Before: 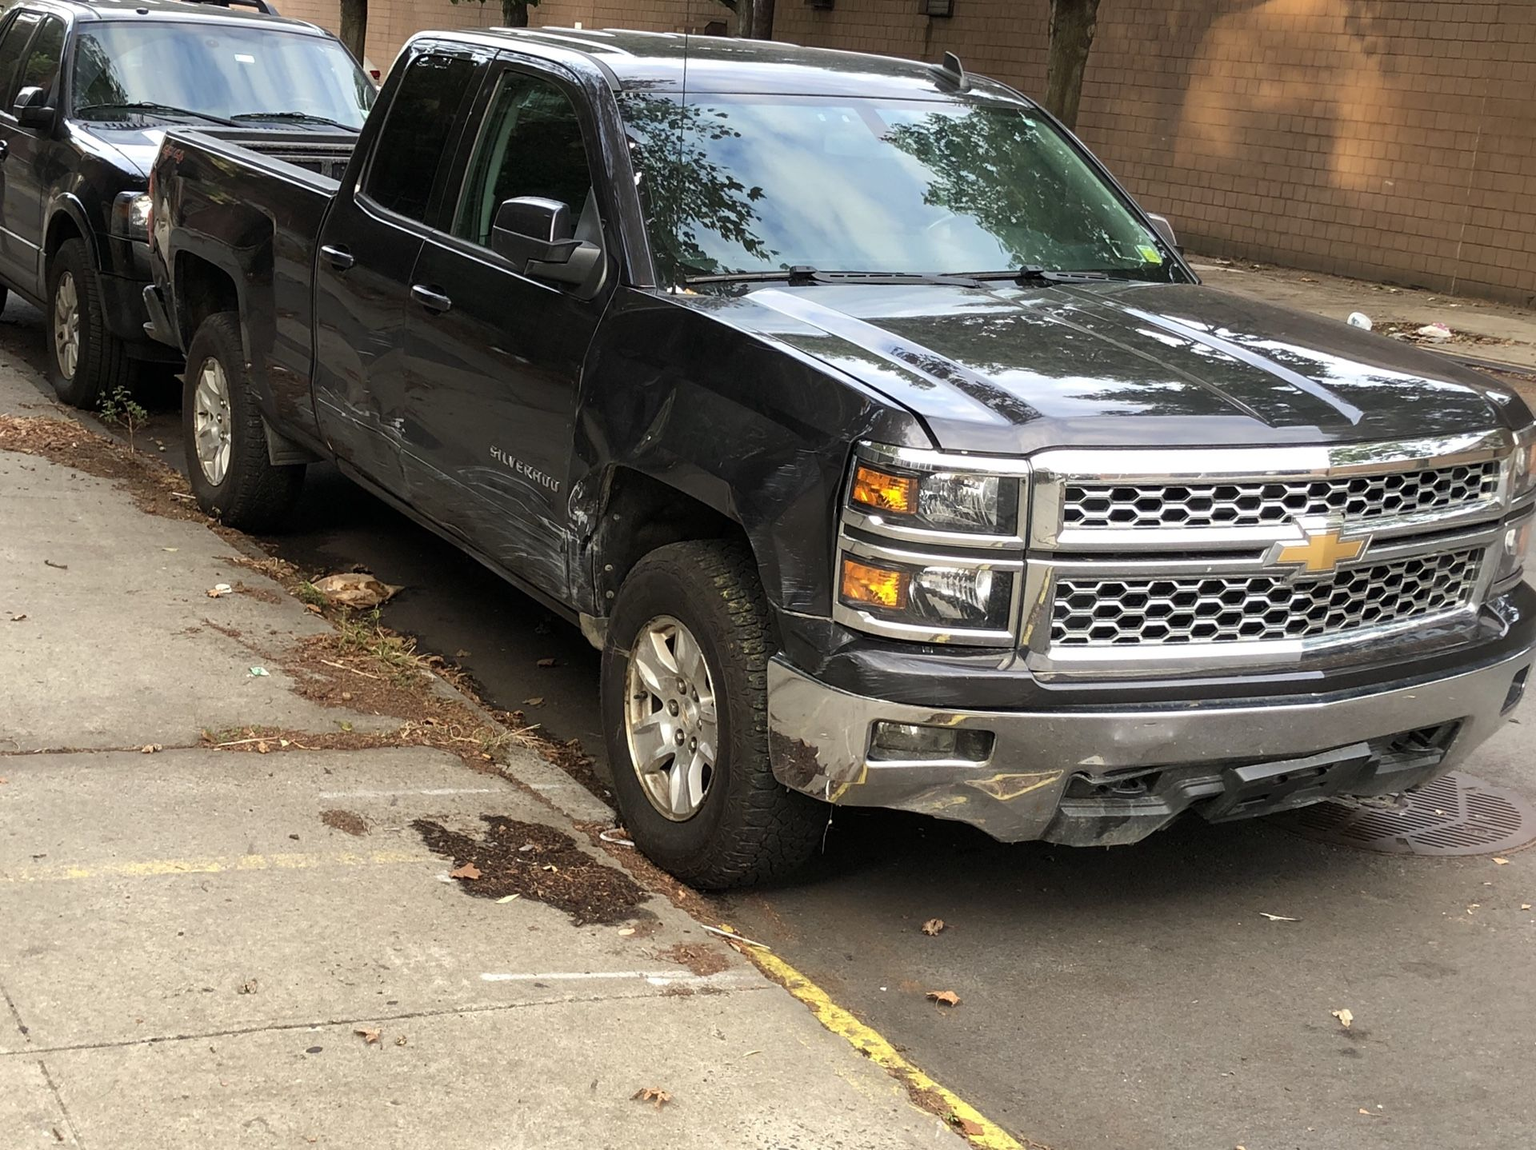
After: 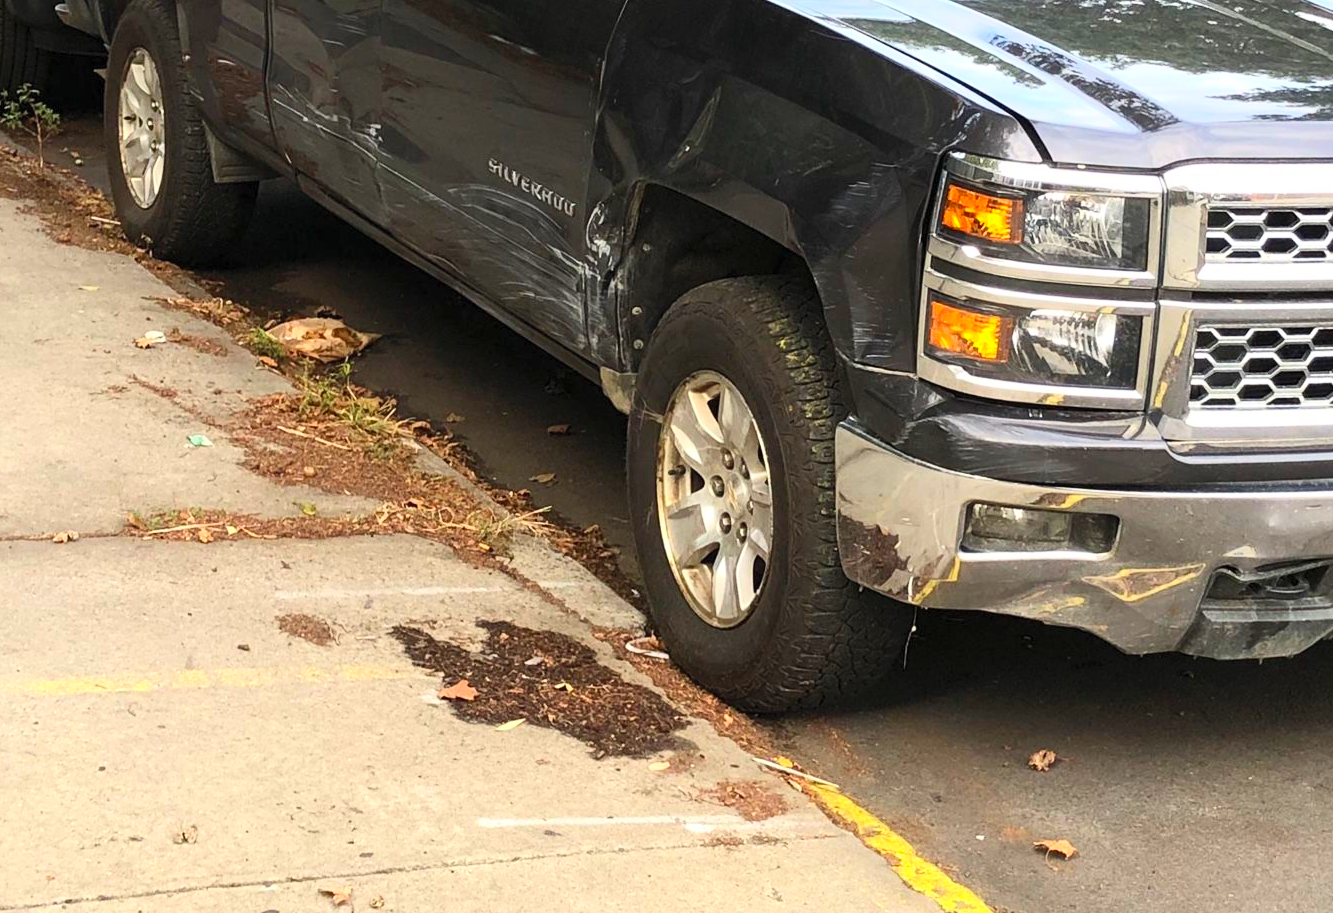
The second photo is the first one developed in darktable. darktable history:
contrast brightness saturation: contrast 0.242, brightness 0.241, saturation 0.375
crop: left 6.474%, top 27.805%, right 24.069%, bottom 8.663%
